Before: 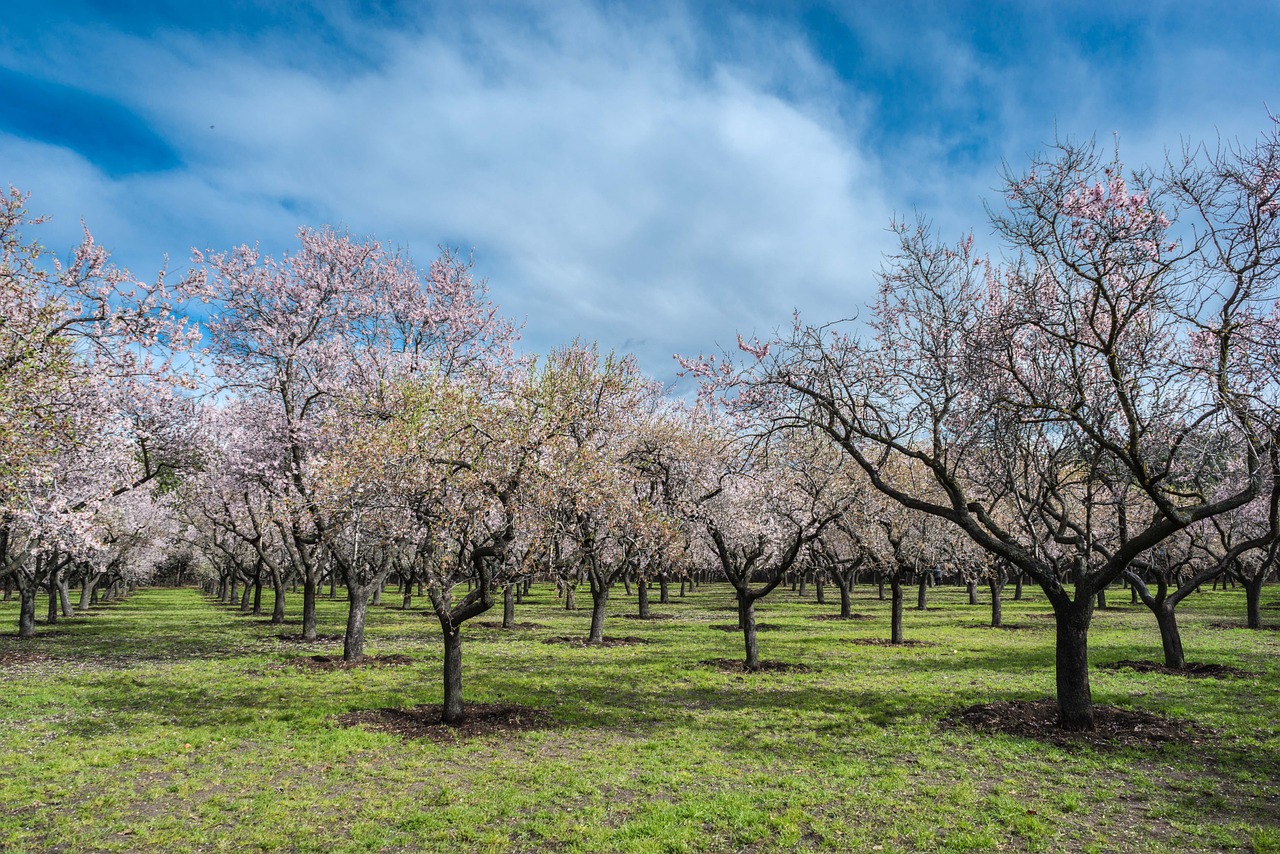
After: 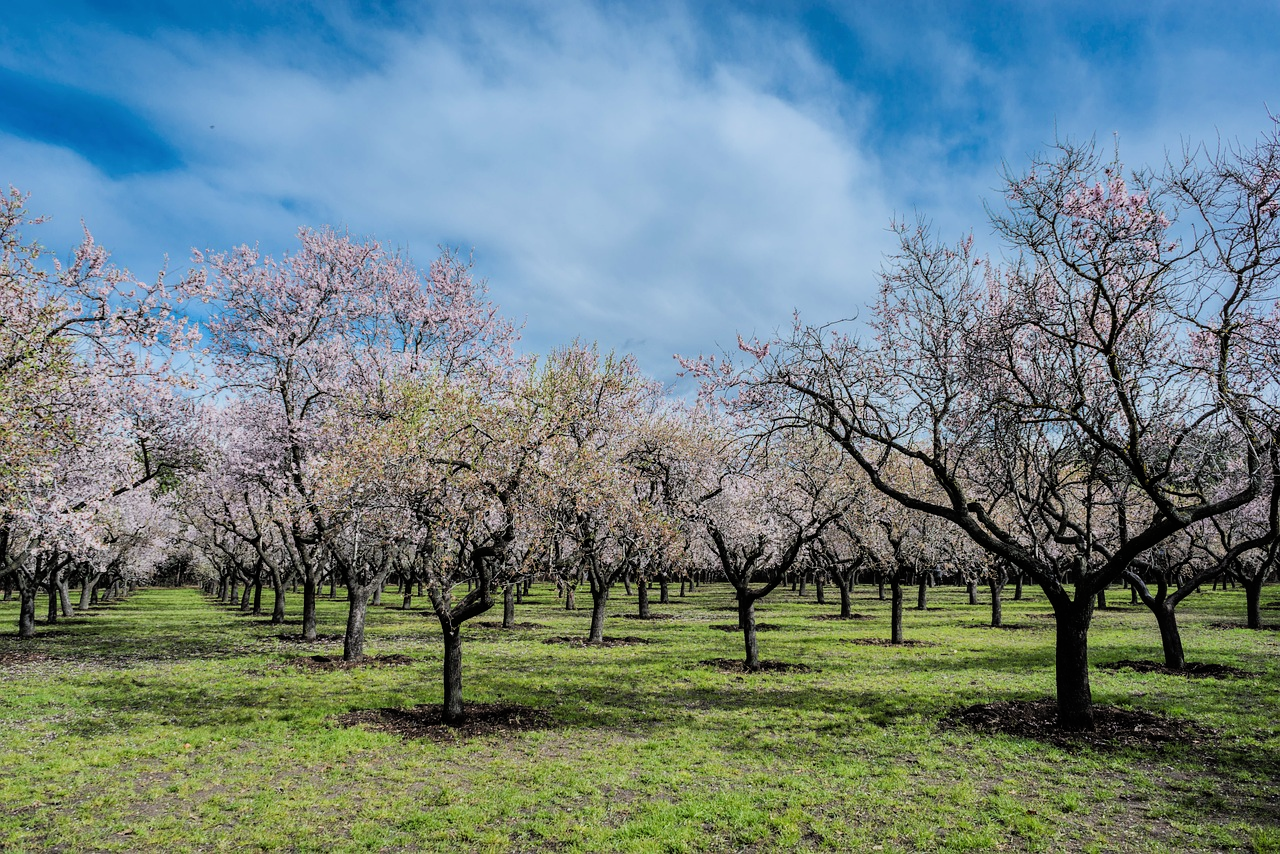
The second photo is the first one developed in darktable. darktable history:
filmic rgb: black relative exposure -7.75 EV, white relative exposure 4.4 EV, threshold 3 EV, hardness 3.76, latitude 50%, contrast 1.1, color science v5 (2021), contrast in shadows safe, contrast in highlights safe, enable highlight reconstruction true
white balance: red 0.988, blue 1.017
